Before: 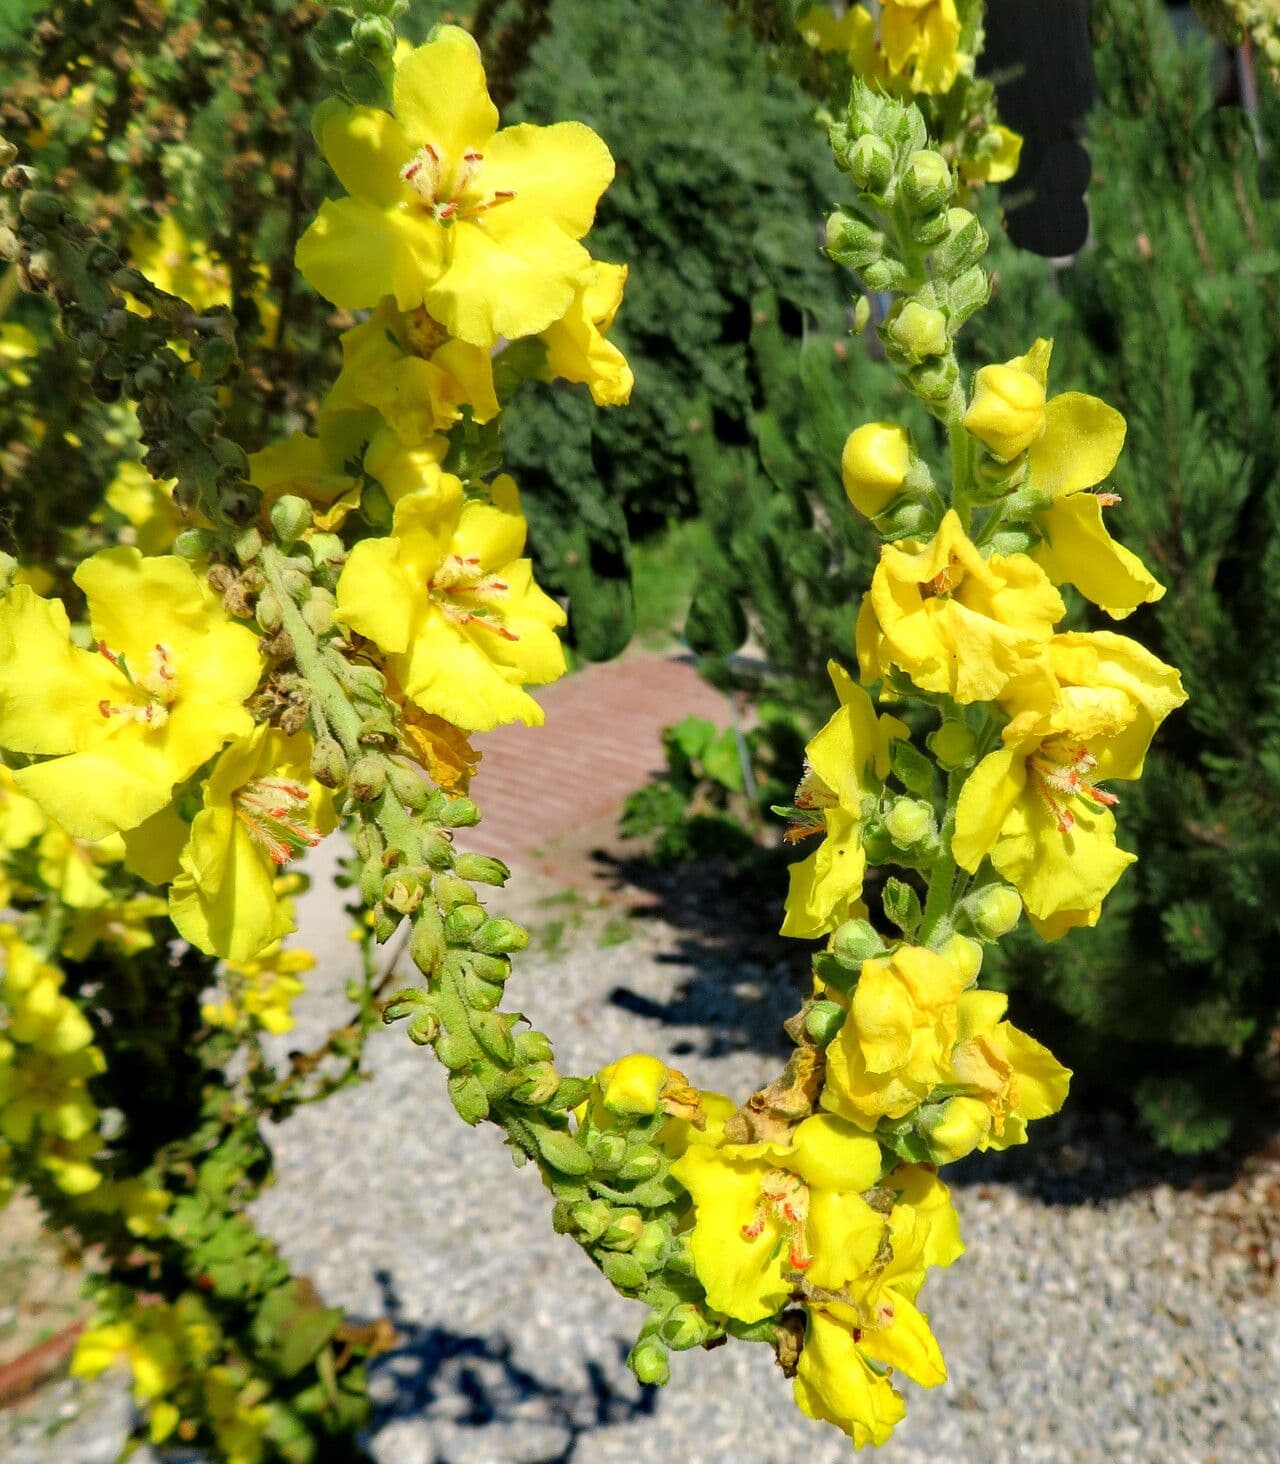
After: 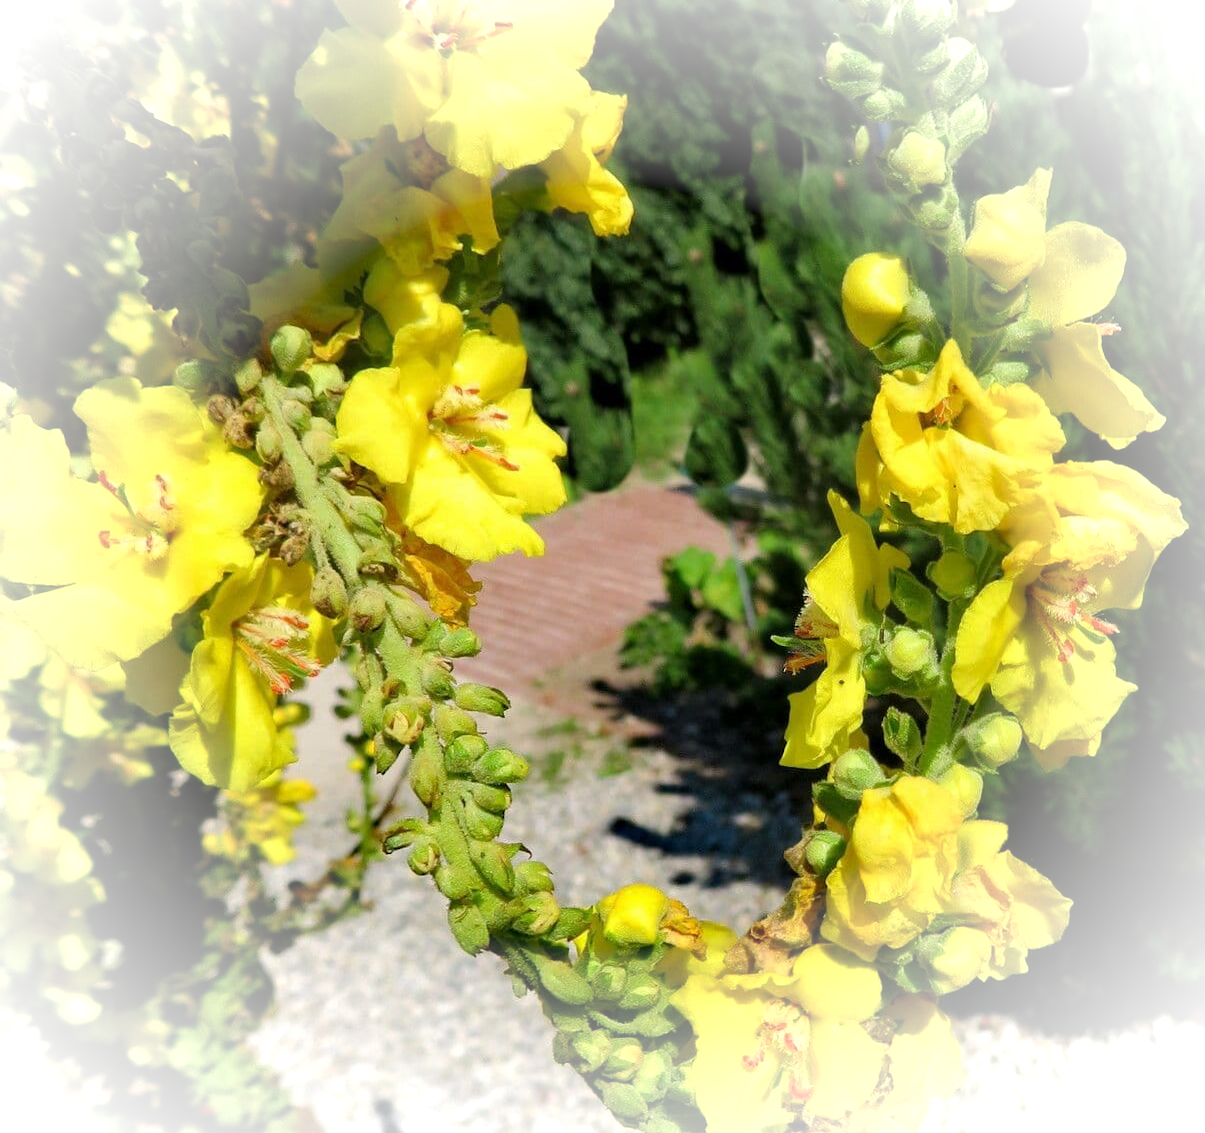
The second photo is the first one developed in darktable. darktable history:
vignetting: fall-off start 67.37%, fall-off radius 67.91%, brightness 0.999, saturation -0.492, automatic ratio true
crop and rotate: angle 0.051°, top 11.639%, right 5.736%, bottom 10.883%
